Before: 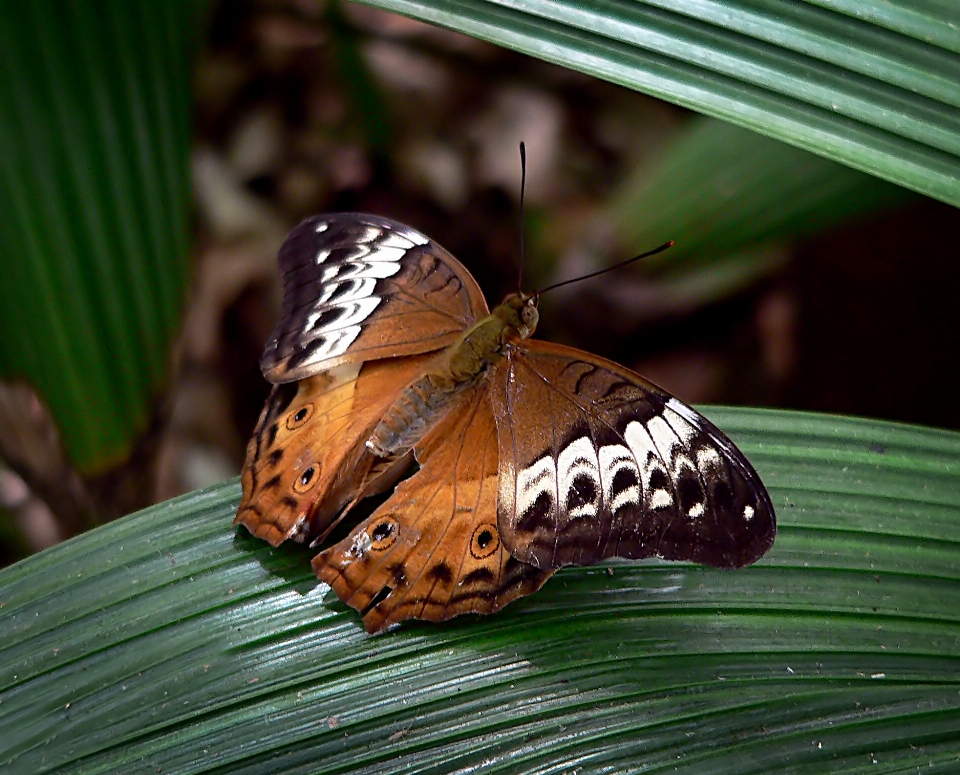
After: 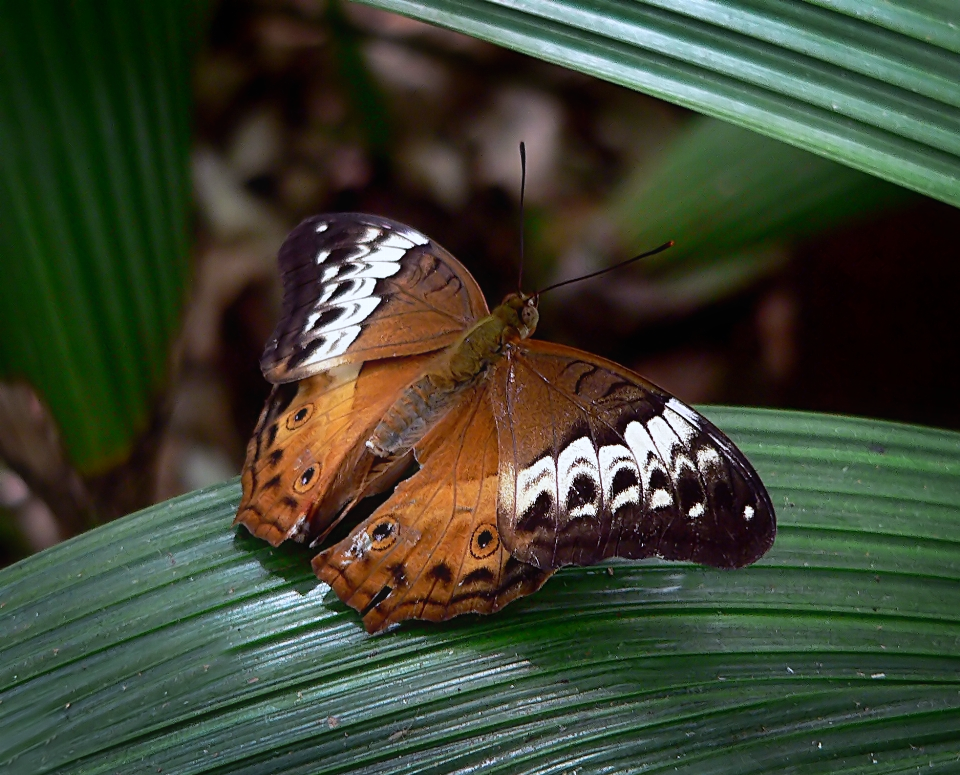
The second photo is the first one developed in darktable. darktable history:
contrast equalizer: y [[0.5, 0.488, 0.462, 0.461, 0.491, 0.5], [0.5 ×6], [0.5 ×6], [0 ×6], [0 ×6]]
white balance: red 0.967, blue 1.049
